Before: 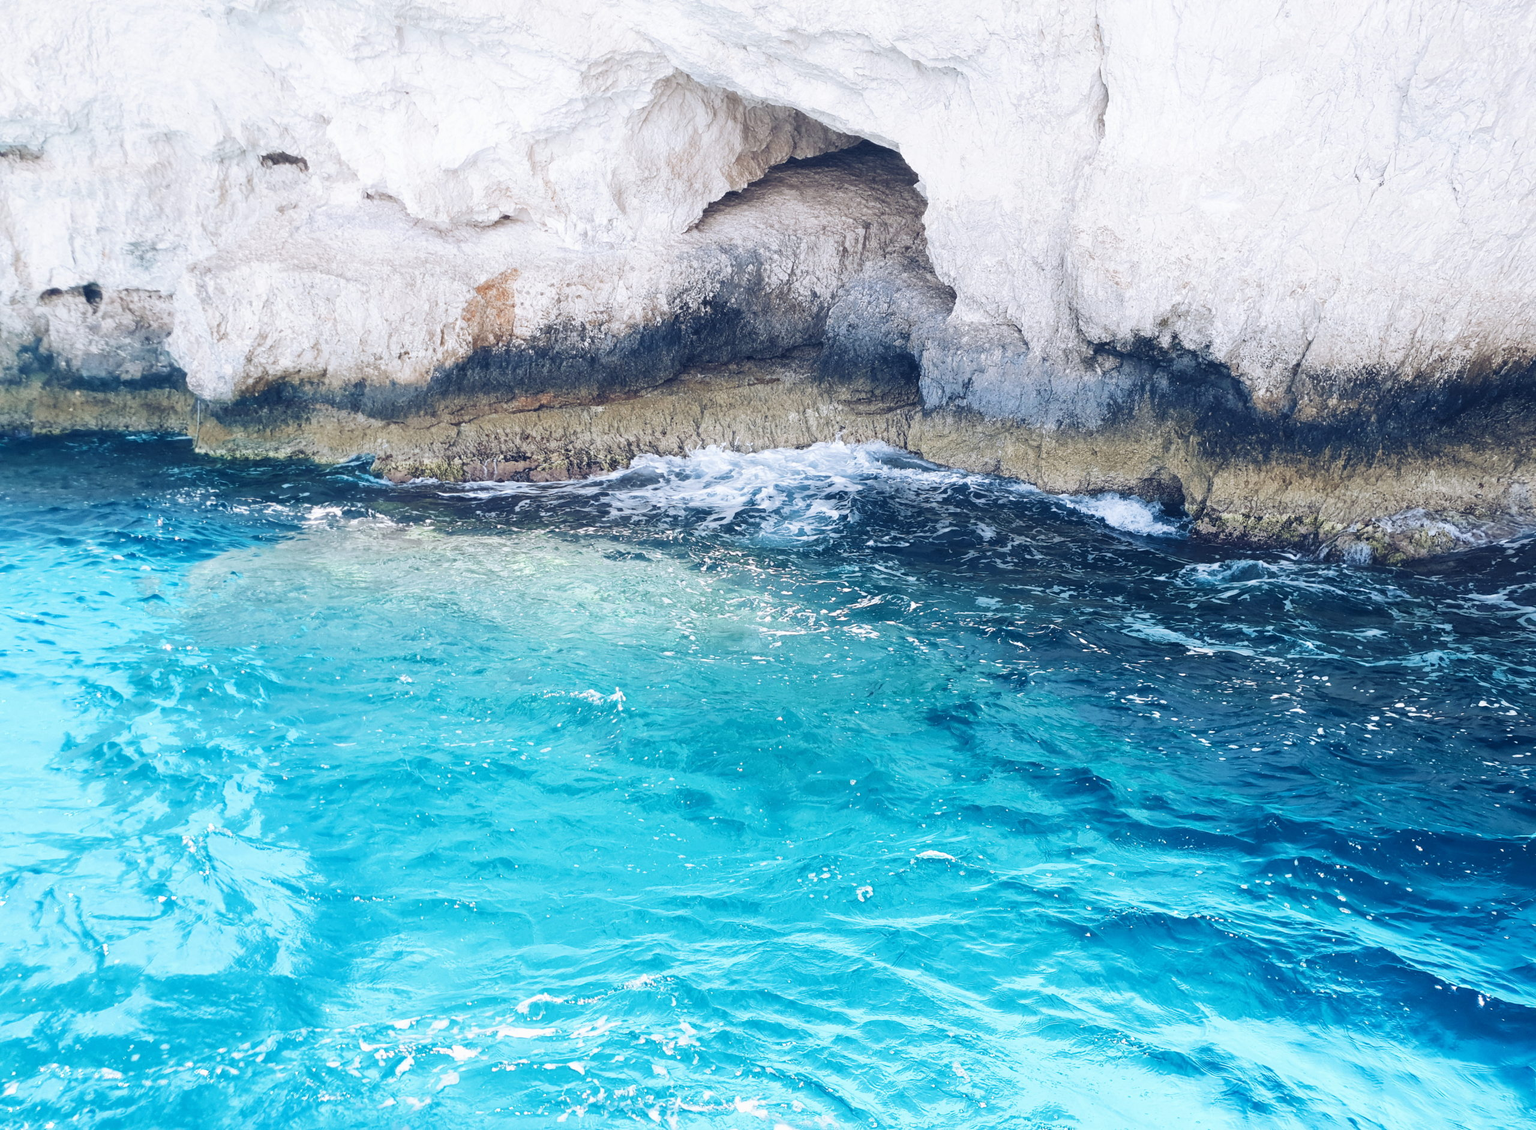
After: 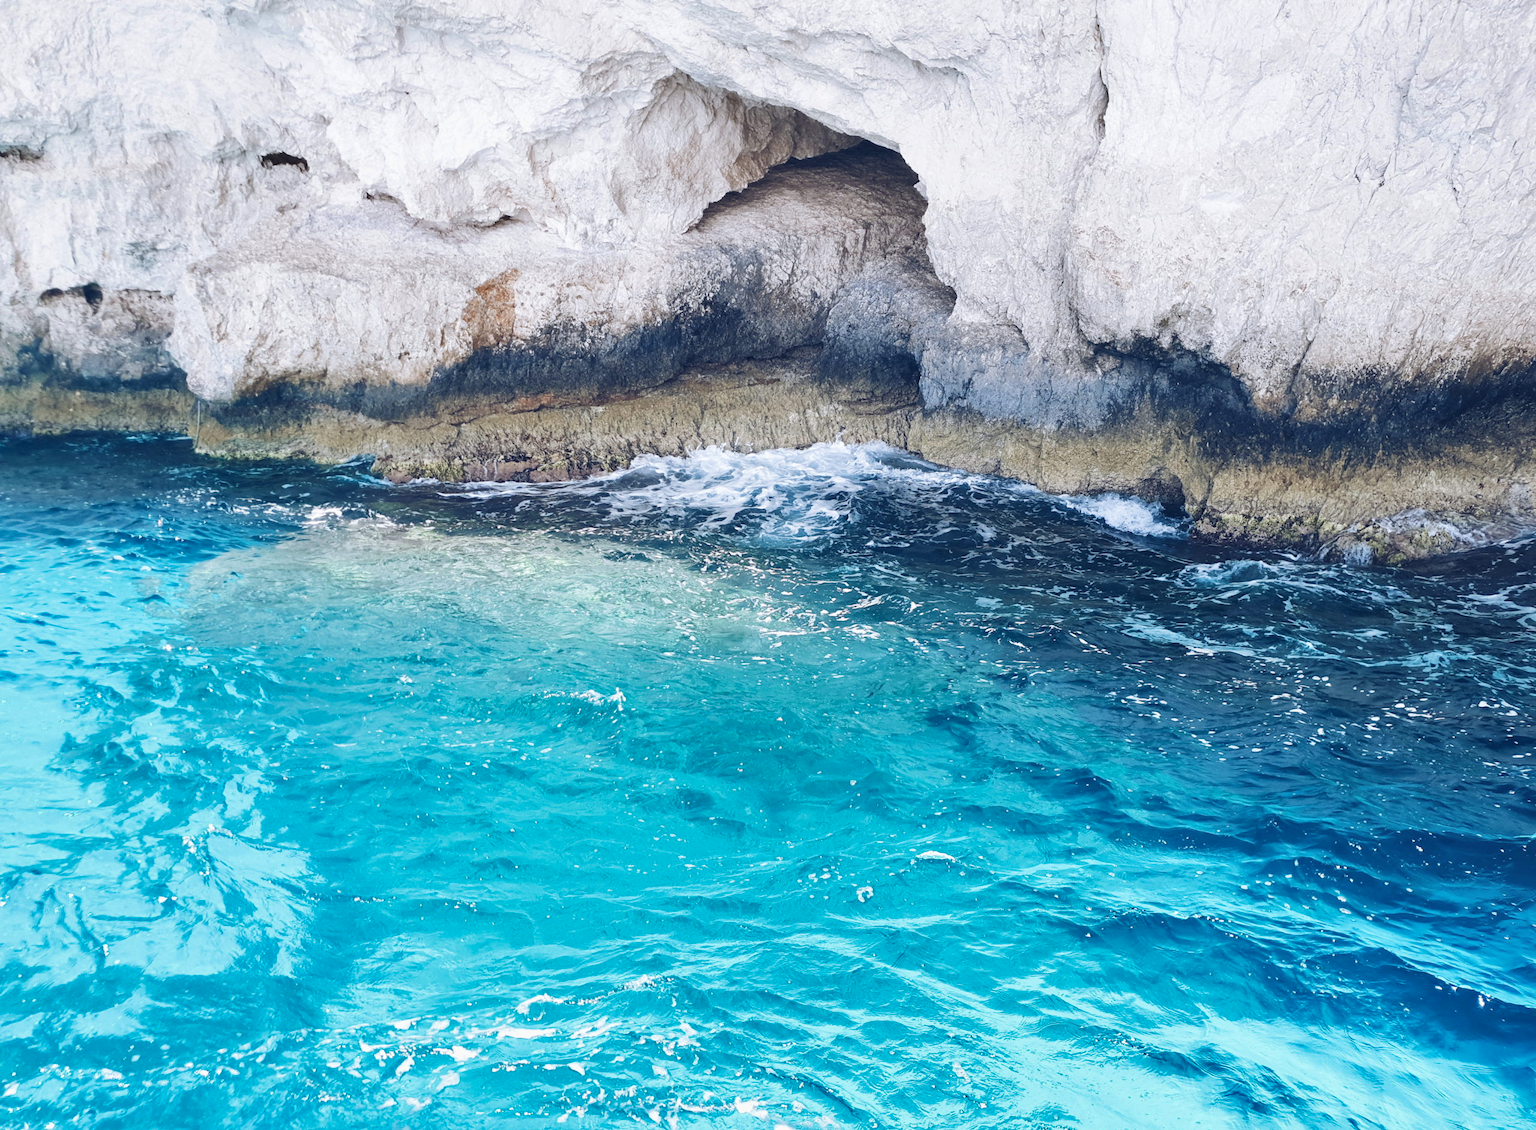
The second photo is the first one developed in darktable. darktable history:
shadows and highlights: radius 134.41, soften with gaussian
